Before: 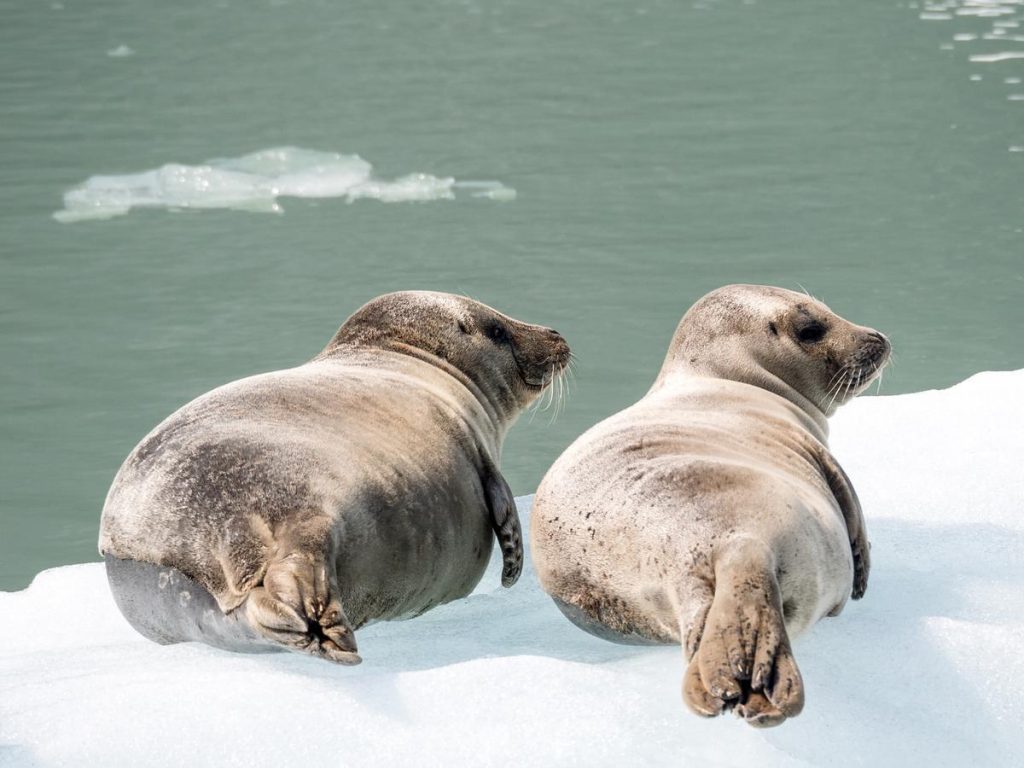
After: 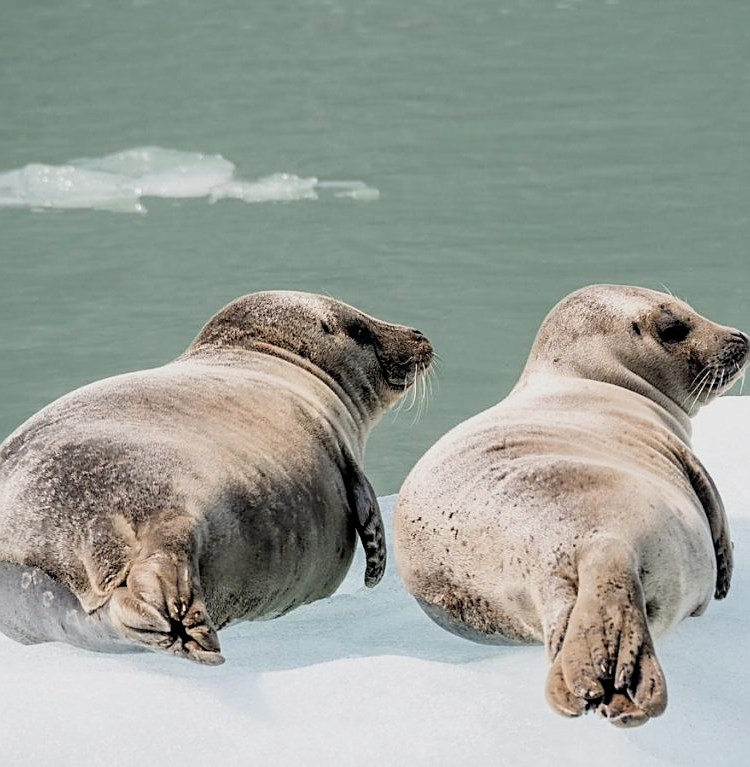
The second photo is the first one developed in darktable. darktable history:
sharpen: on, module defaults
crop: left 13.443%, right 13.31%
filmic rgb: black relative exposure -5.83 EV, white relative exposure 3.4 EV, hardness 3.68
